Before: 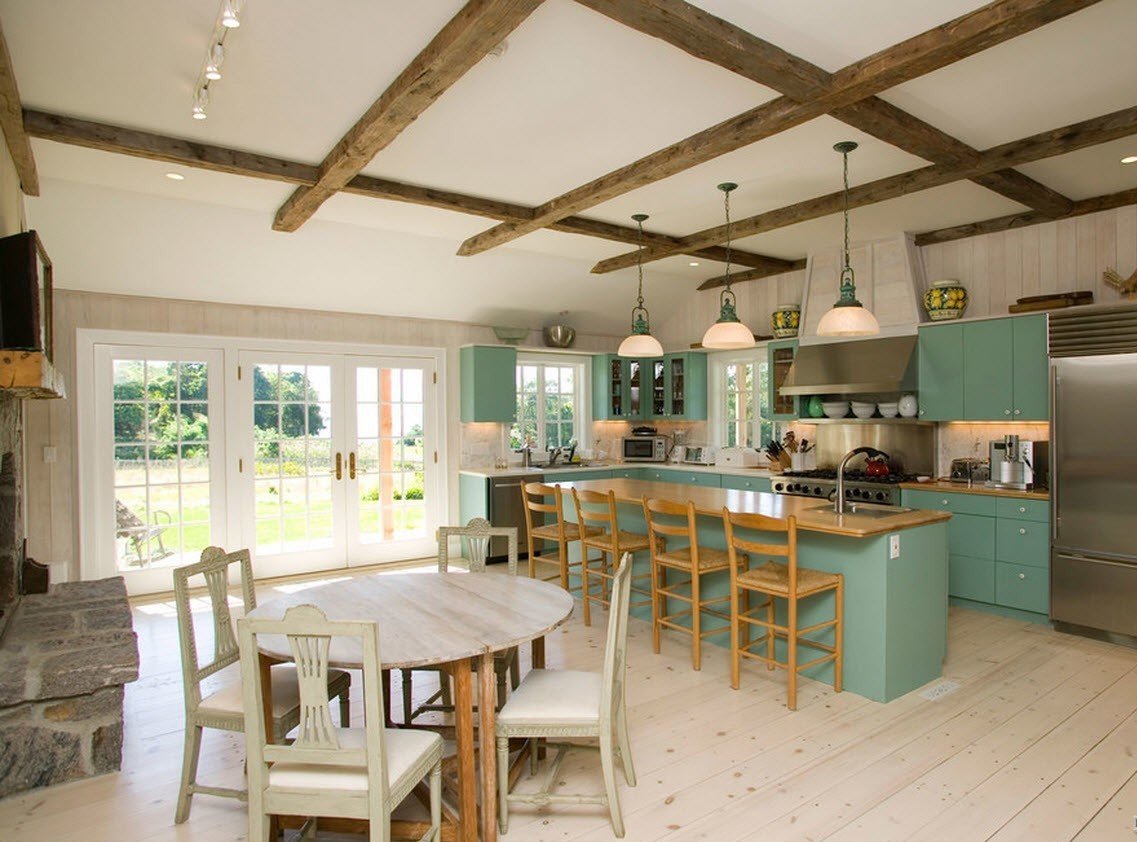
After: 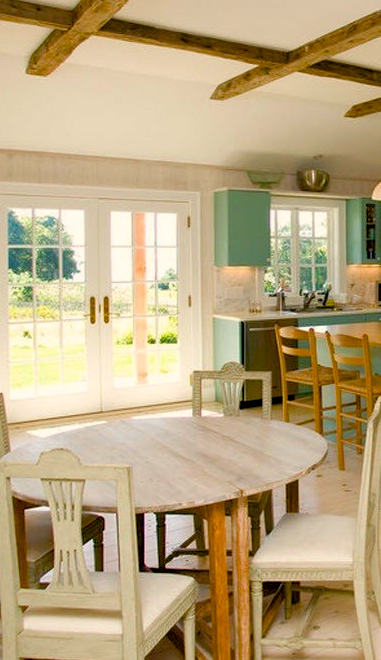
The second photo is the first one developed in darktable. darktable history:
color balance rgb: shadows lift › chroma 3%, shadows lift › hue 280.8°, power › hue 330°, highlights gain › chroma 3%, highlights gain › hue 75.6°, global offset › luminance -1%, perceptual saturation grading › global saturation 20%, perceptual saturation grading › highlights -25%, perceptual saturation grading › shadows 50%, global vibrance 20%
crop and rotate: left 21.77%, top 18.528%, right 44.676%, bottom 2.997%
